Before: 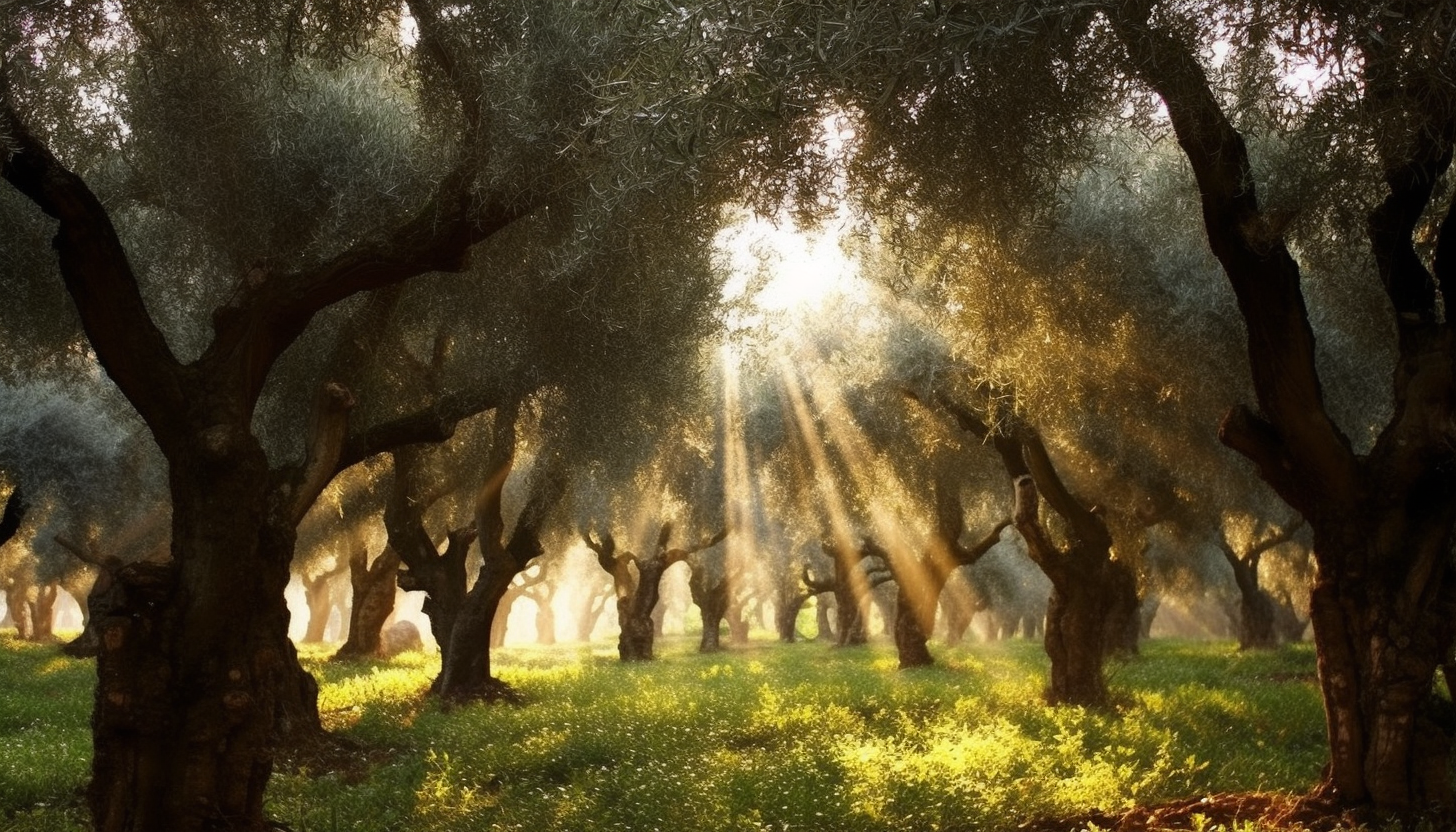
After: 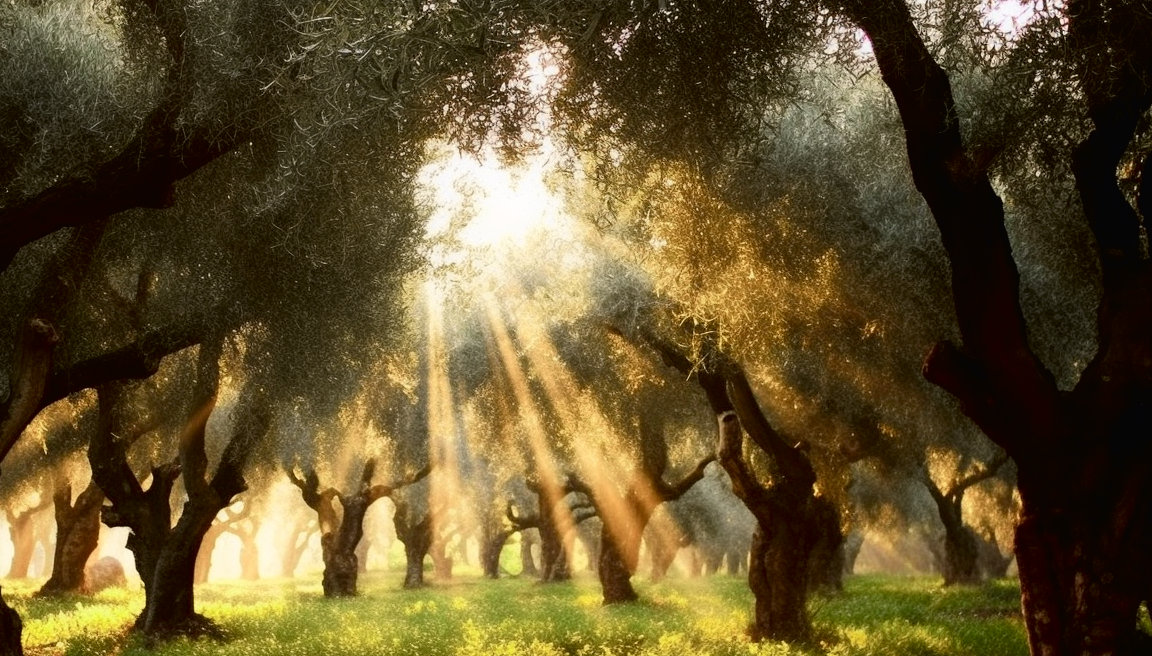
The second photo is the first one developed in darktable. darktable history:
tone curve: curves: ch0 [(0, 0.013) (0.054, 0.018) (0.205, 0.191) (0.289, 0.292) (0.39, 0.424) (0.493, 0.551) (0.666, 0.743) (0.795, 0.841) (1, 0.998)]; ch1 [(0, 0) (0.385, 0.343) (0.439, 0.415) (0.494, 0.495) (0.501, 0.501) (0.51, 0.509) (0.54, 0.552) (0.586, 0.614) (0.66, 0.706) (0.783, 0.804) (1, 1)]; ch2 [(0, 0) (0.32, 0.281) (0.403, 0.399) (0.441, 0.428) (0.47, 0.469) (0.498, 0.496) (0.524, 0.538) (0.566, 0.579) (0.633, 0.665) (0.7, 0.711) (1, 1)], color space Lab, independent channels, preserve colors none
crop and rotate: left 20.371%, top 7.738%, right 0.498%, bottom 13.299%
